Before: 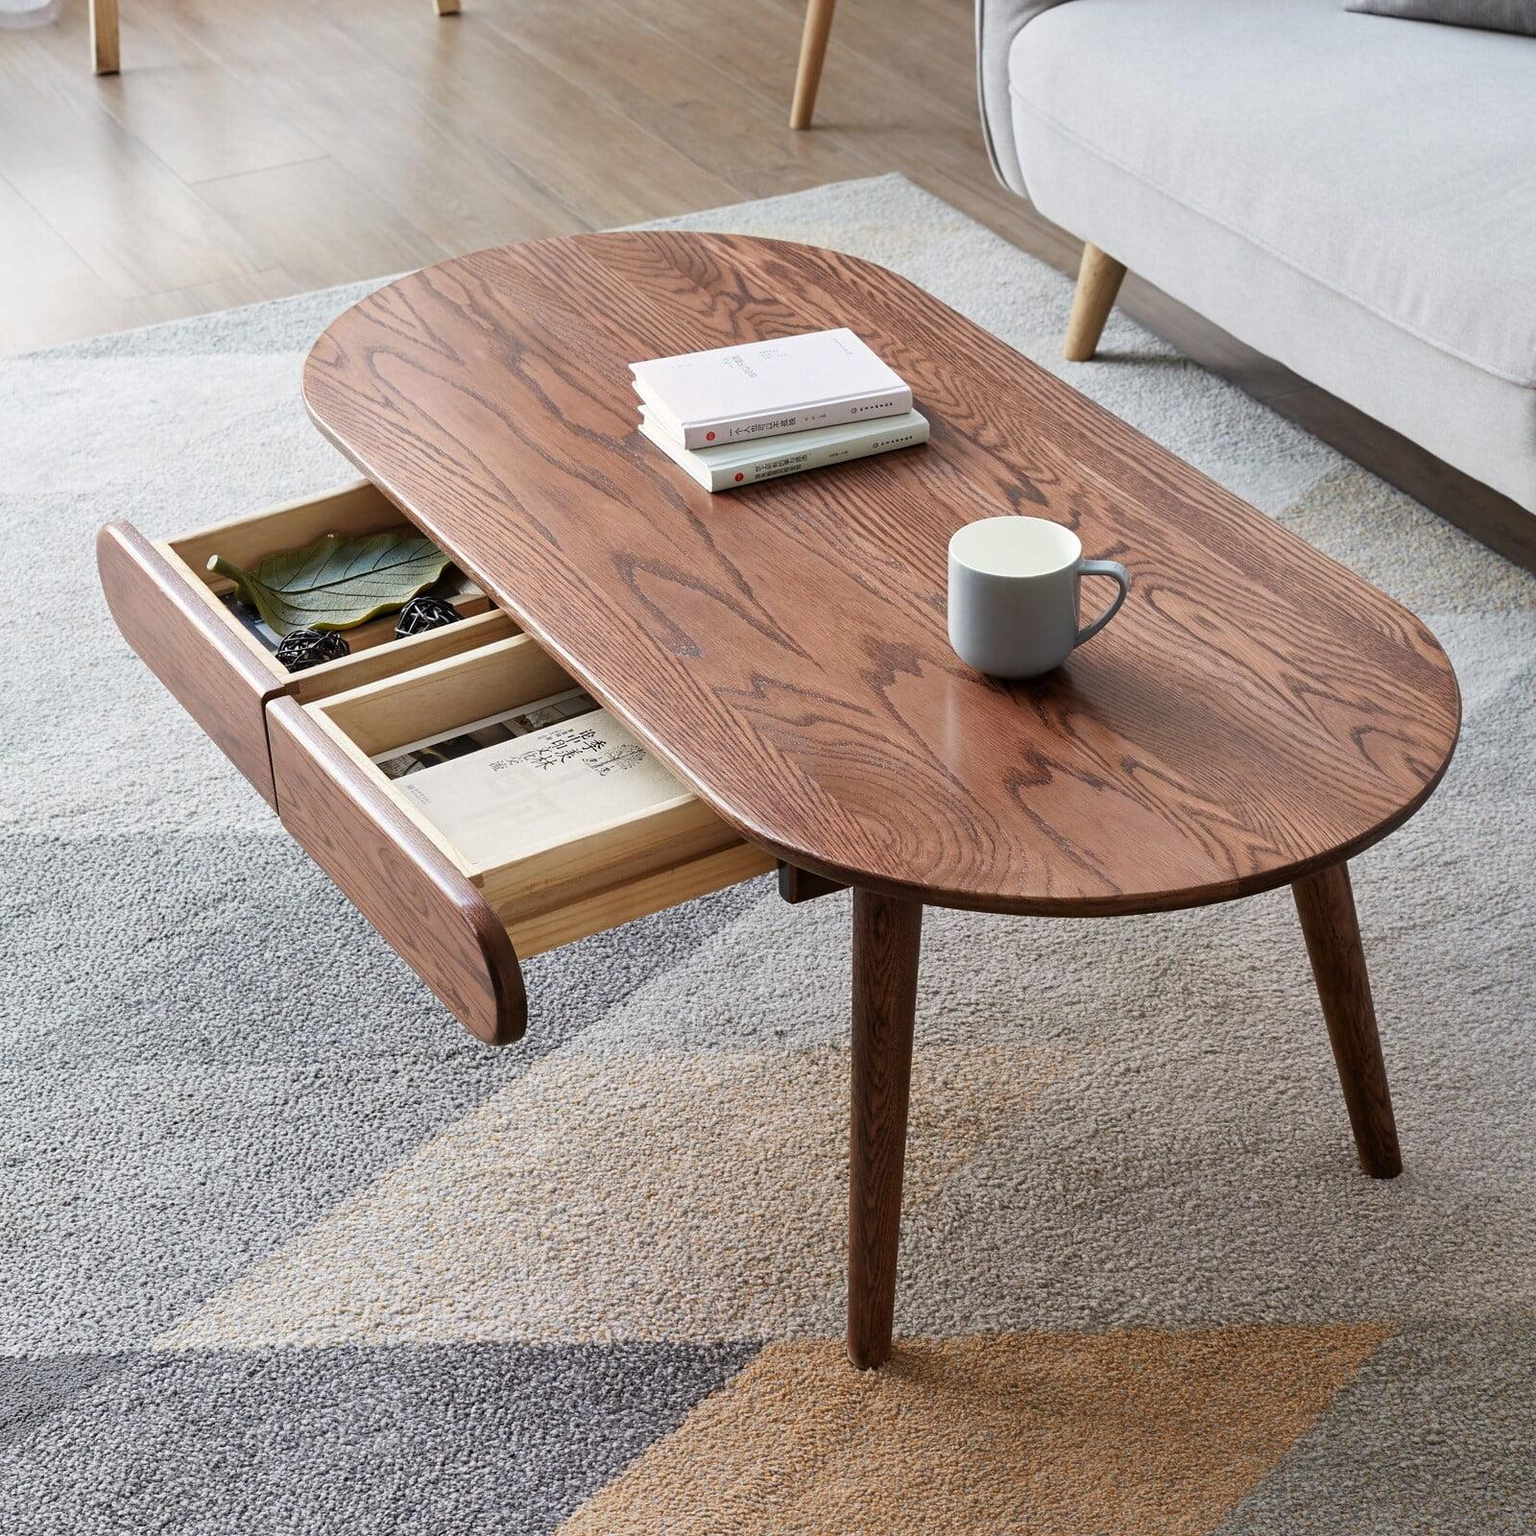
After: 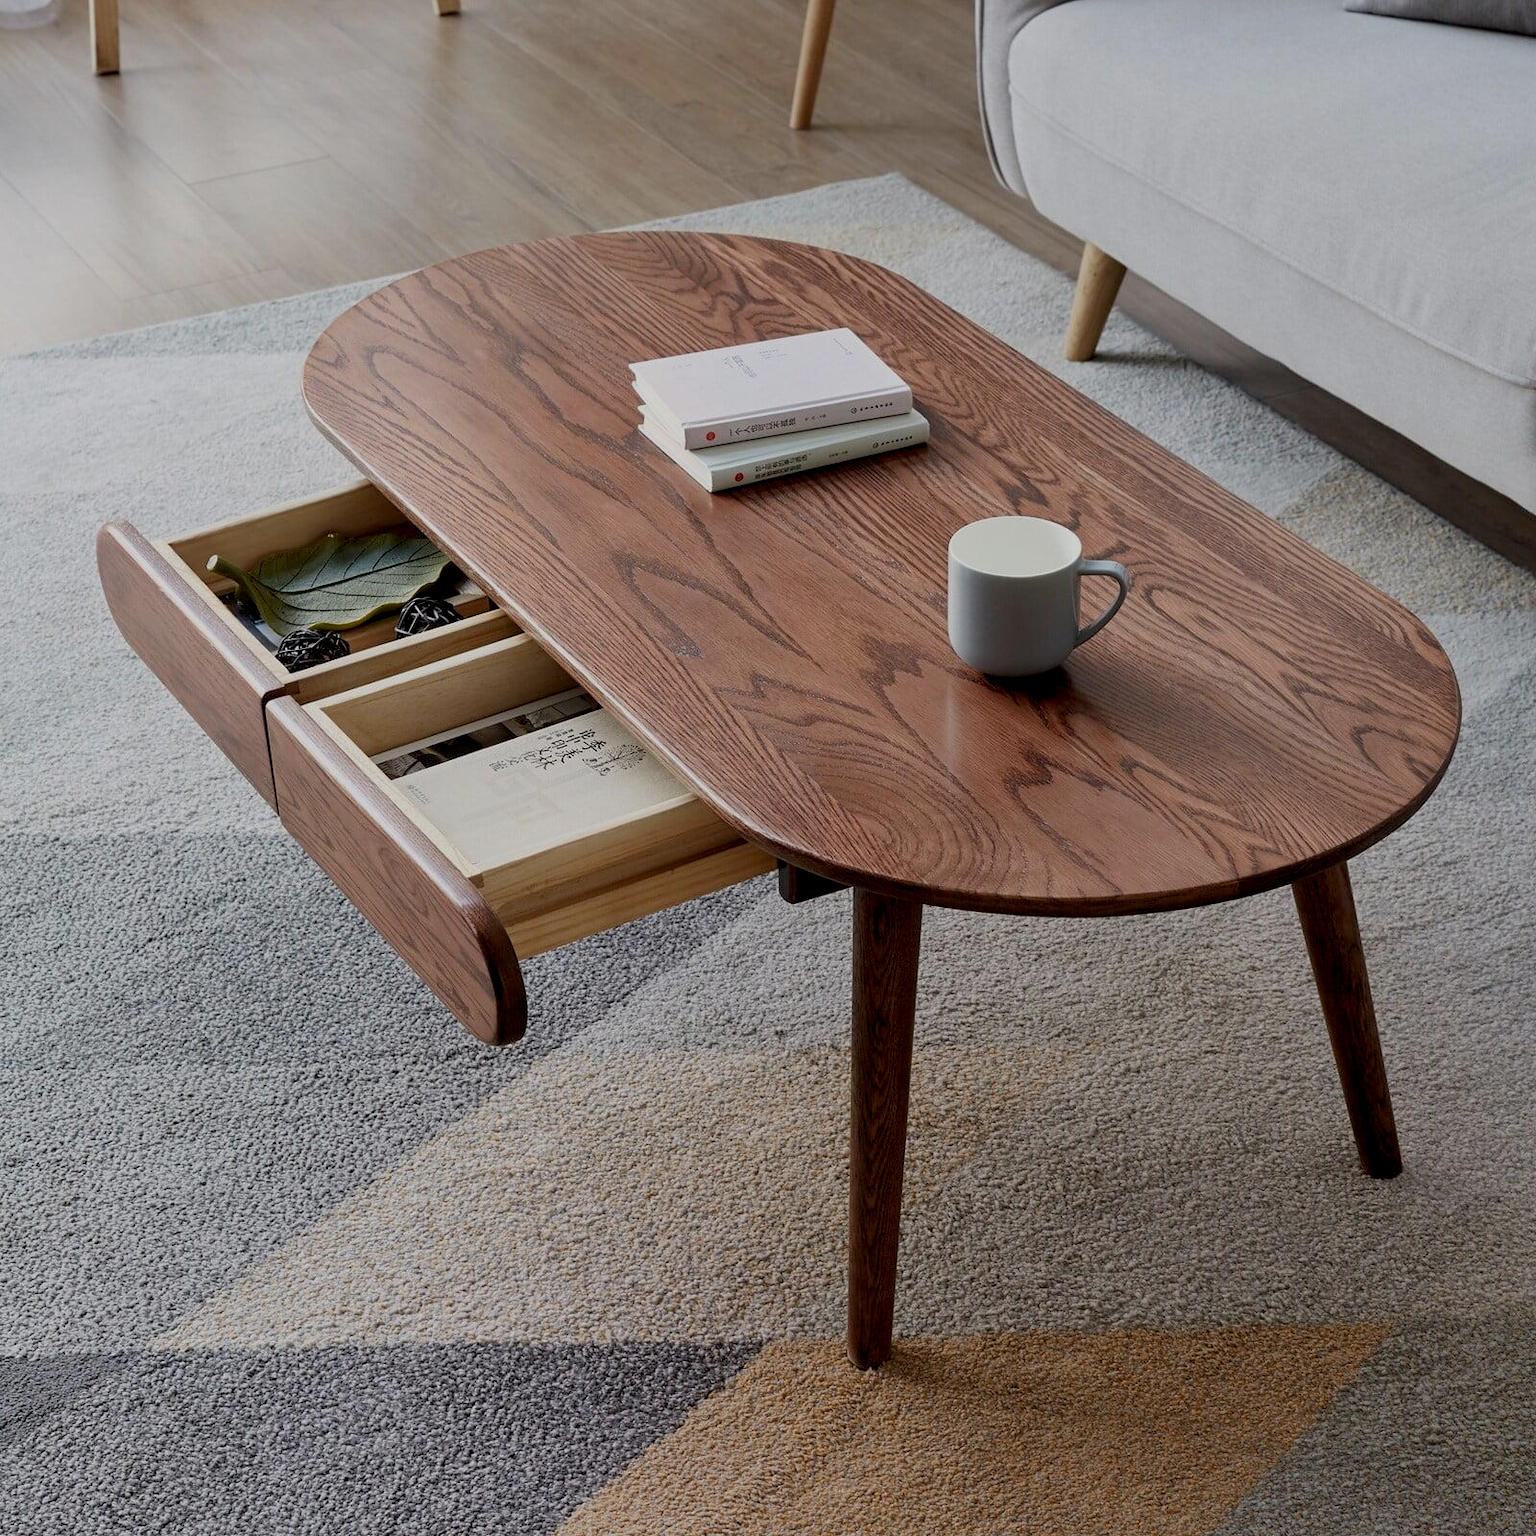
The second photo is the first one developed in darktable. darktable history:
exposure: black level correction 0.009, exposure -0.659 EV, compensate highlight preservation false
